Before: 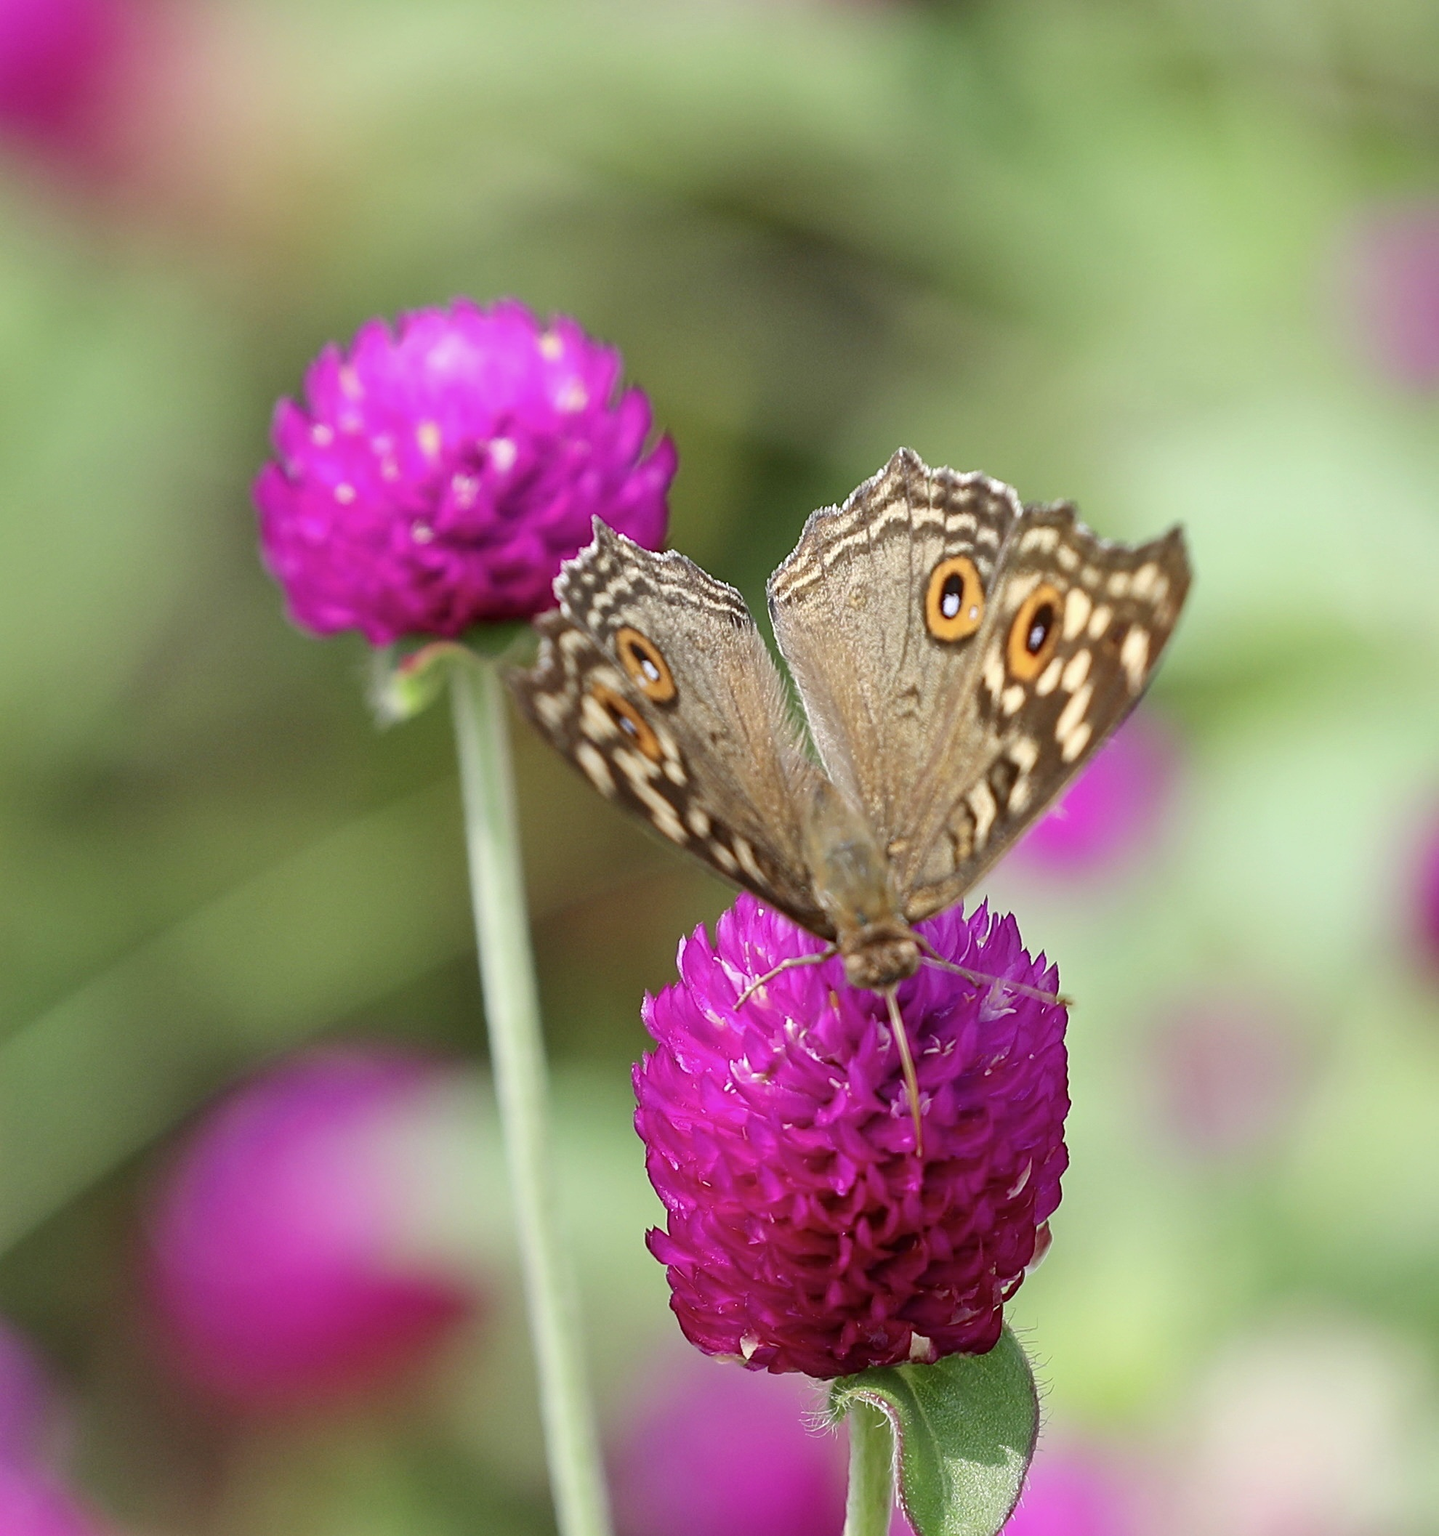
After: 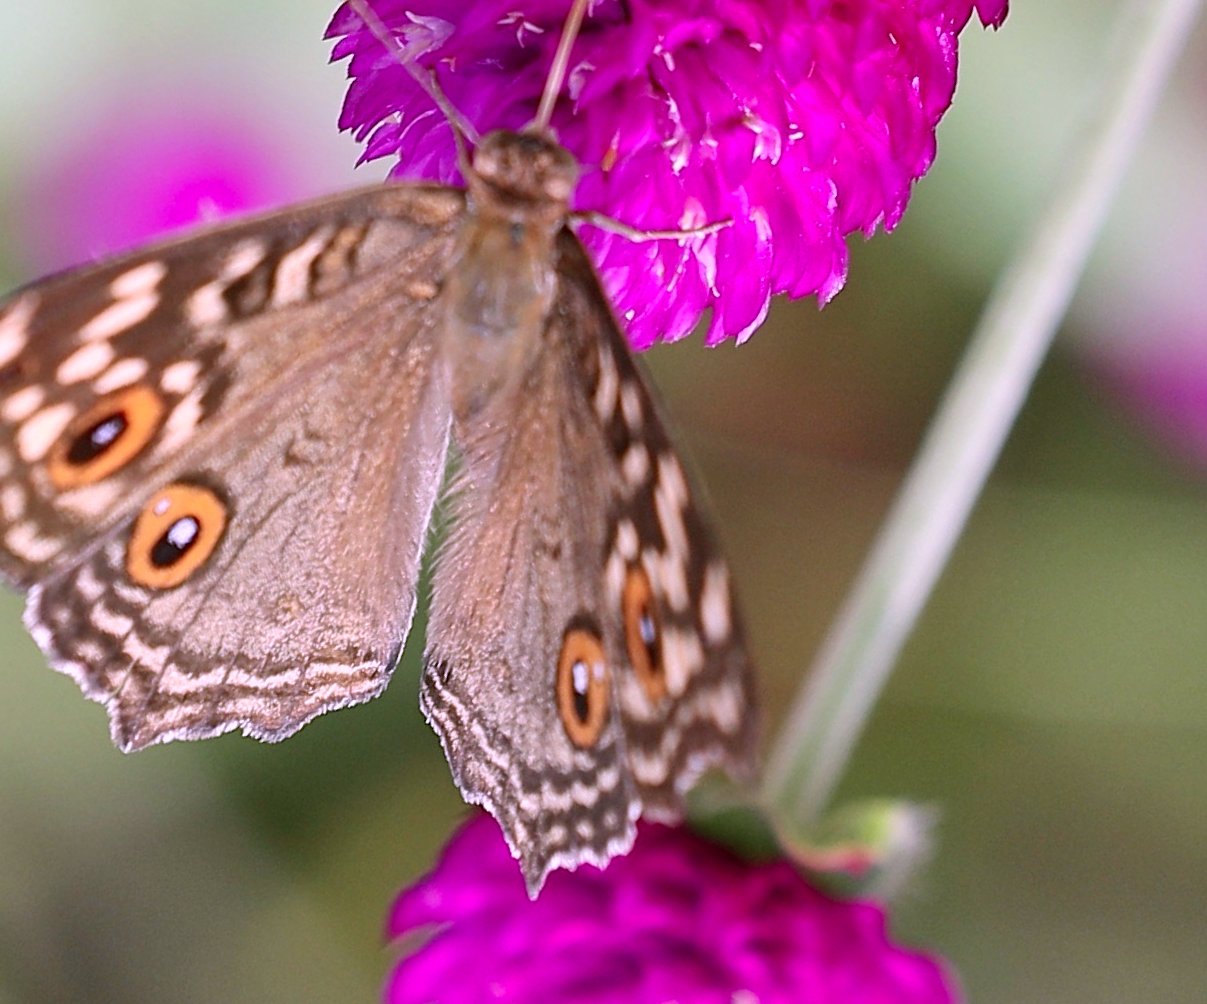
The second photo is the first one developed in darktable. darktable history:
color correction: highlights a* 16.04, highlights b* -20.7
crop and rotate: angle 147.7°, left 9.132%, top 15.653%, right 4.551%, bottom 17.054%
